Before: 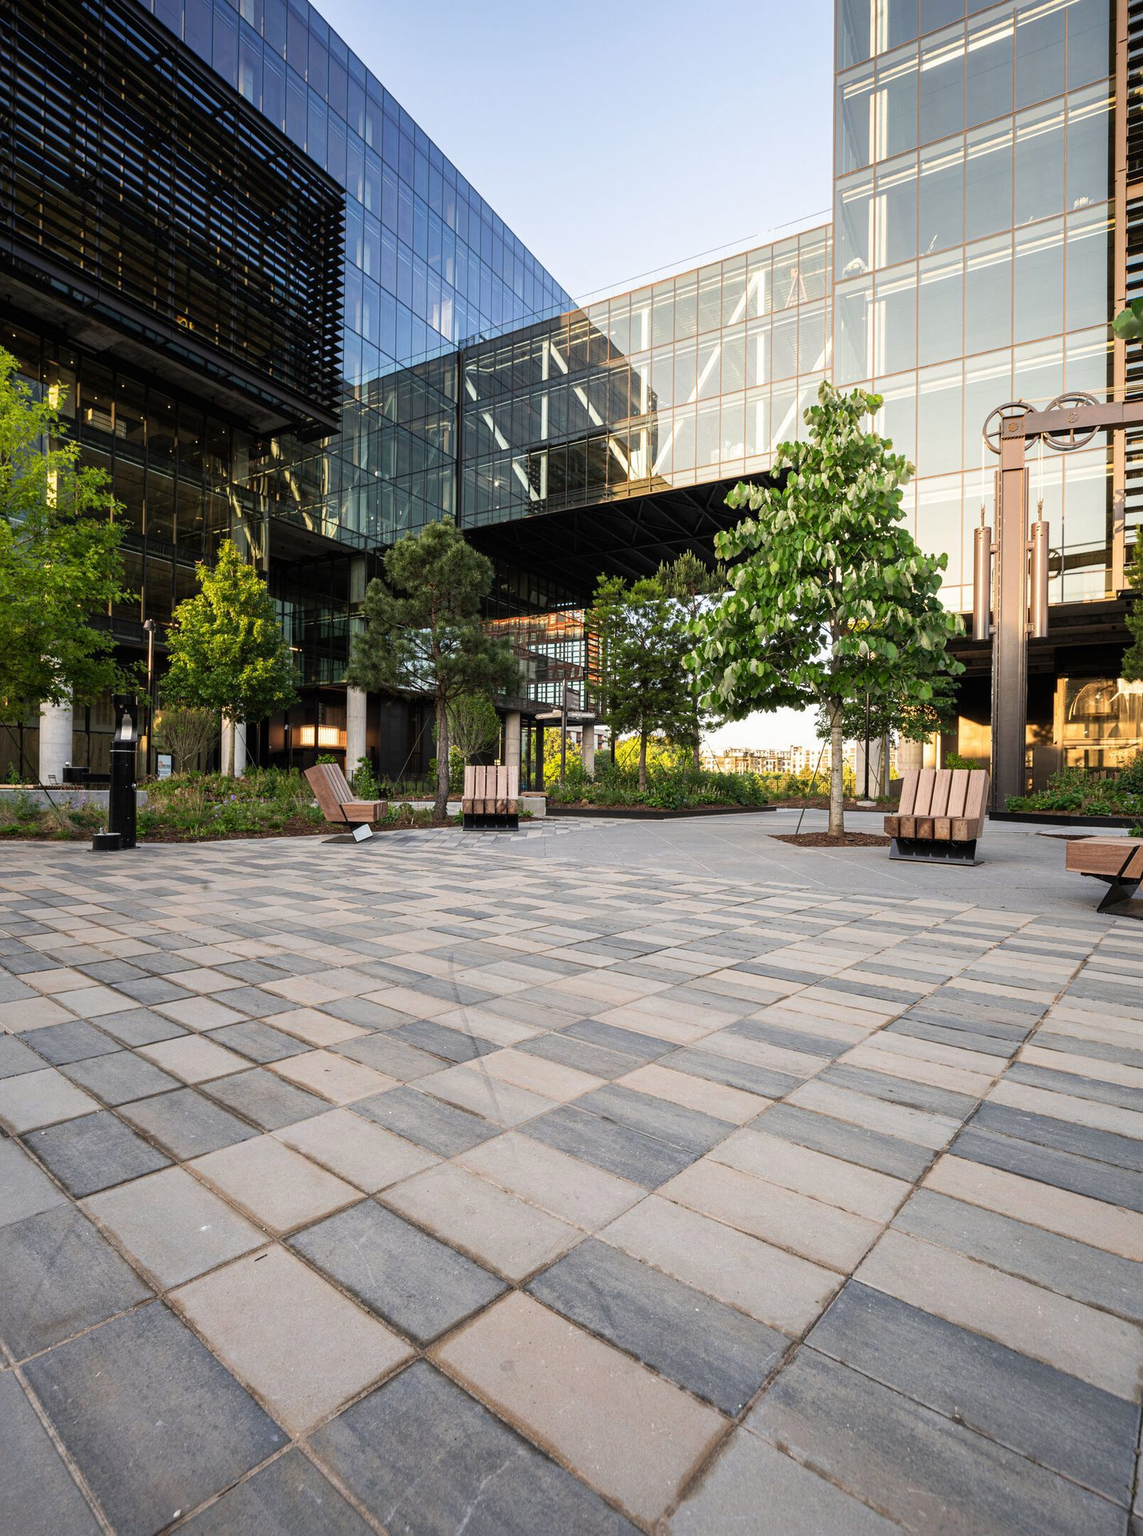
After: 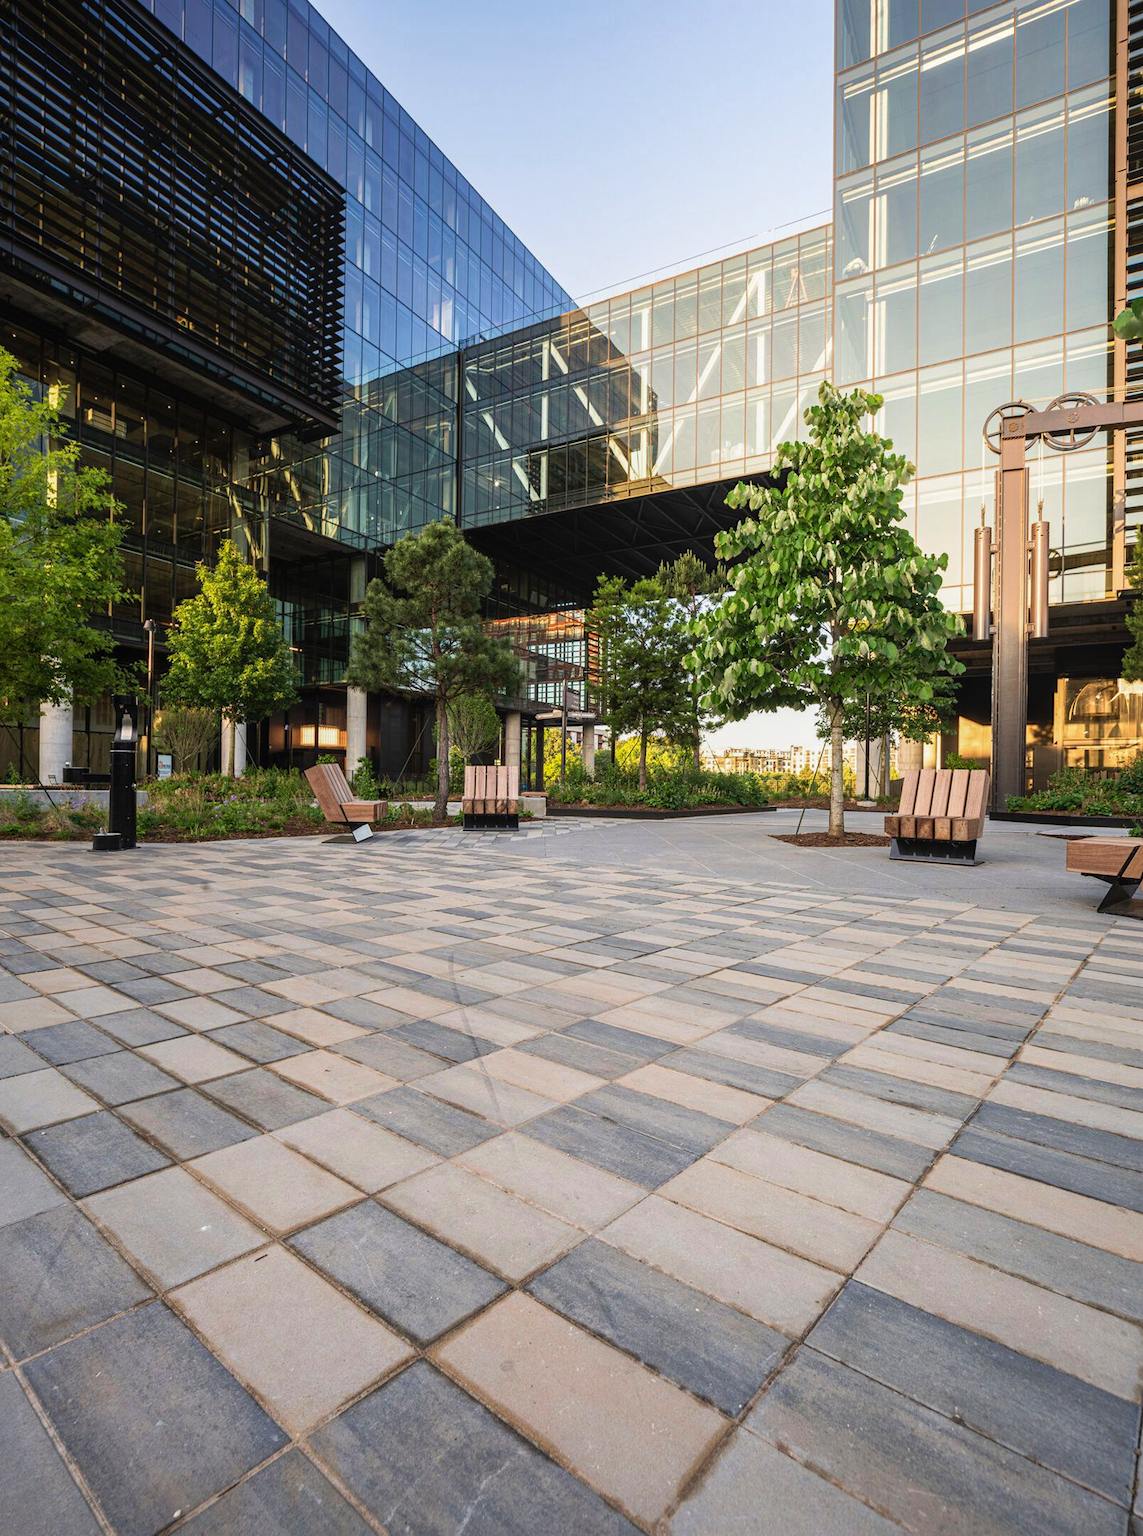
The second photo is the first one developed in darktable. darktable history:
velvia: on, module defaults
local contrast: detail 110%
